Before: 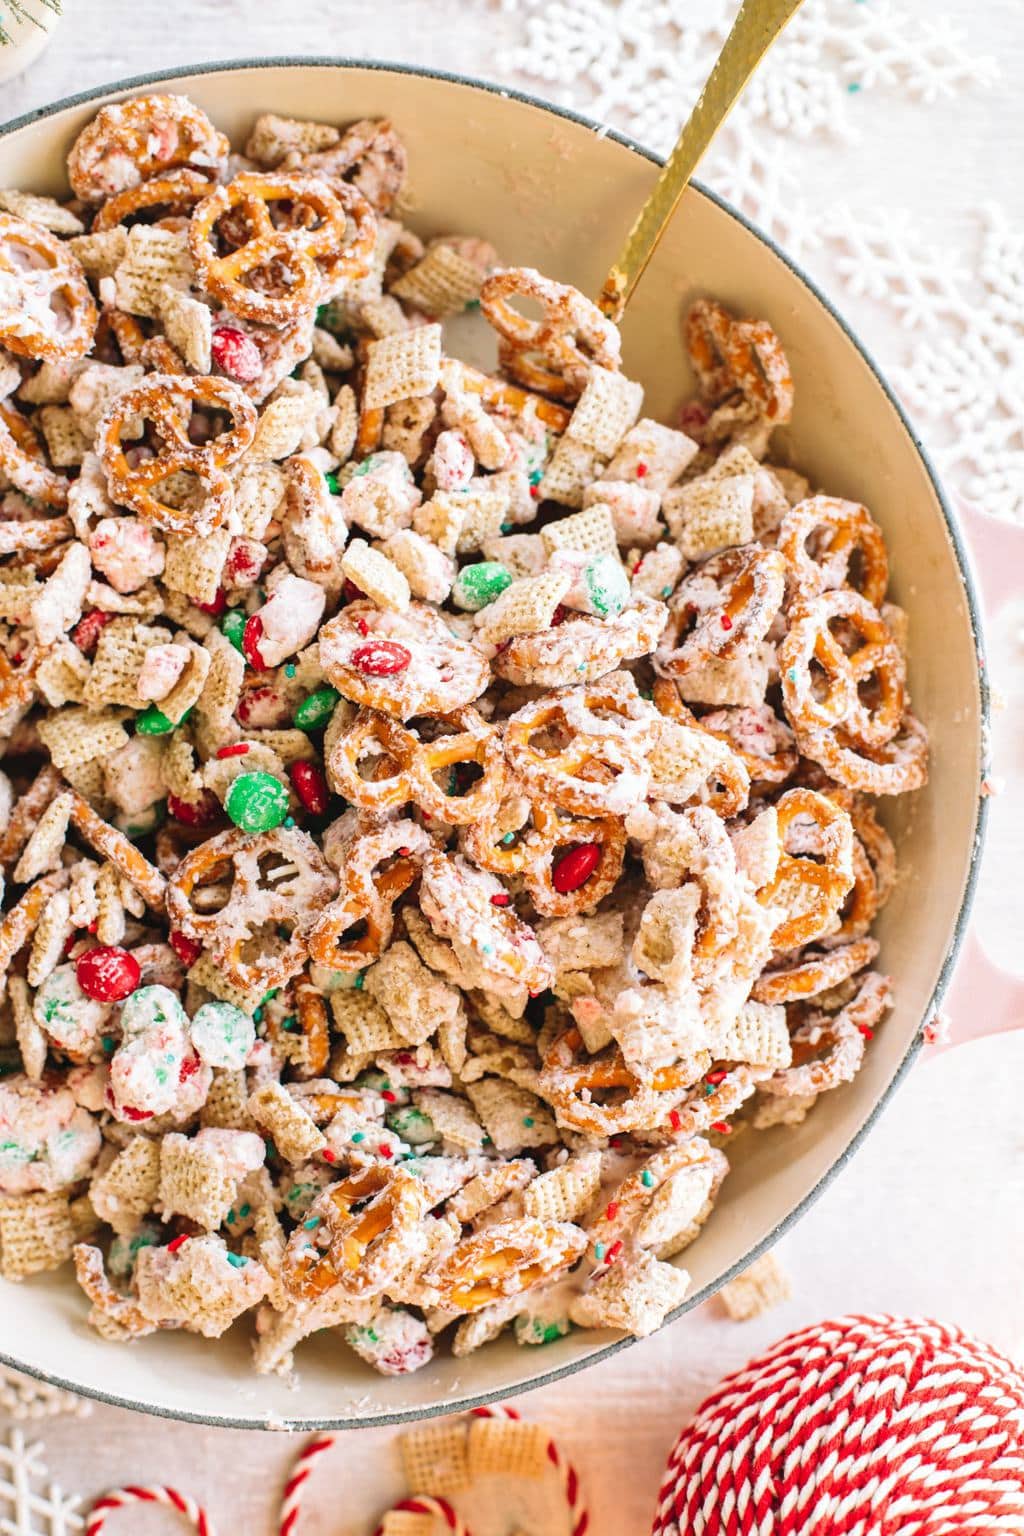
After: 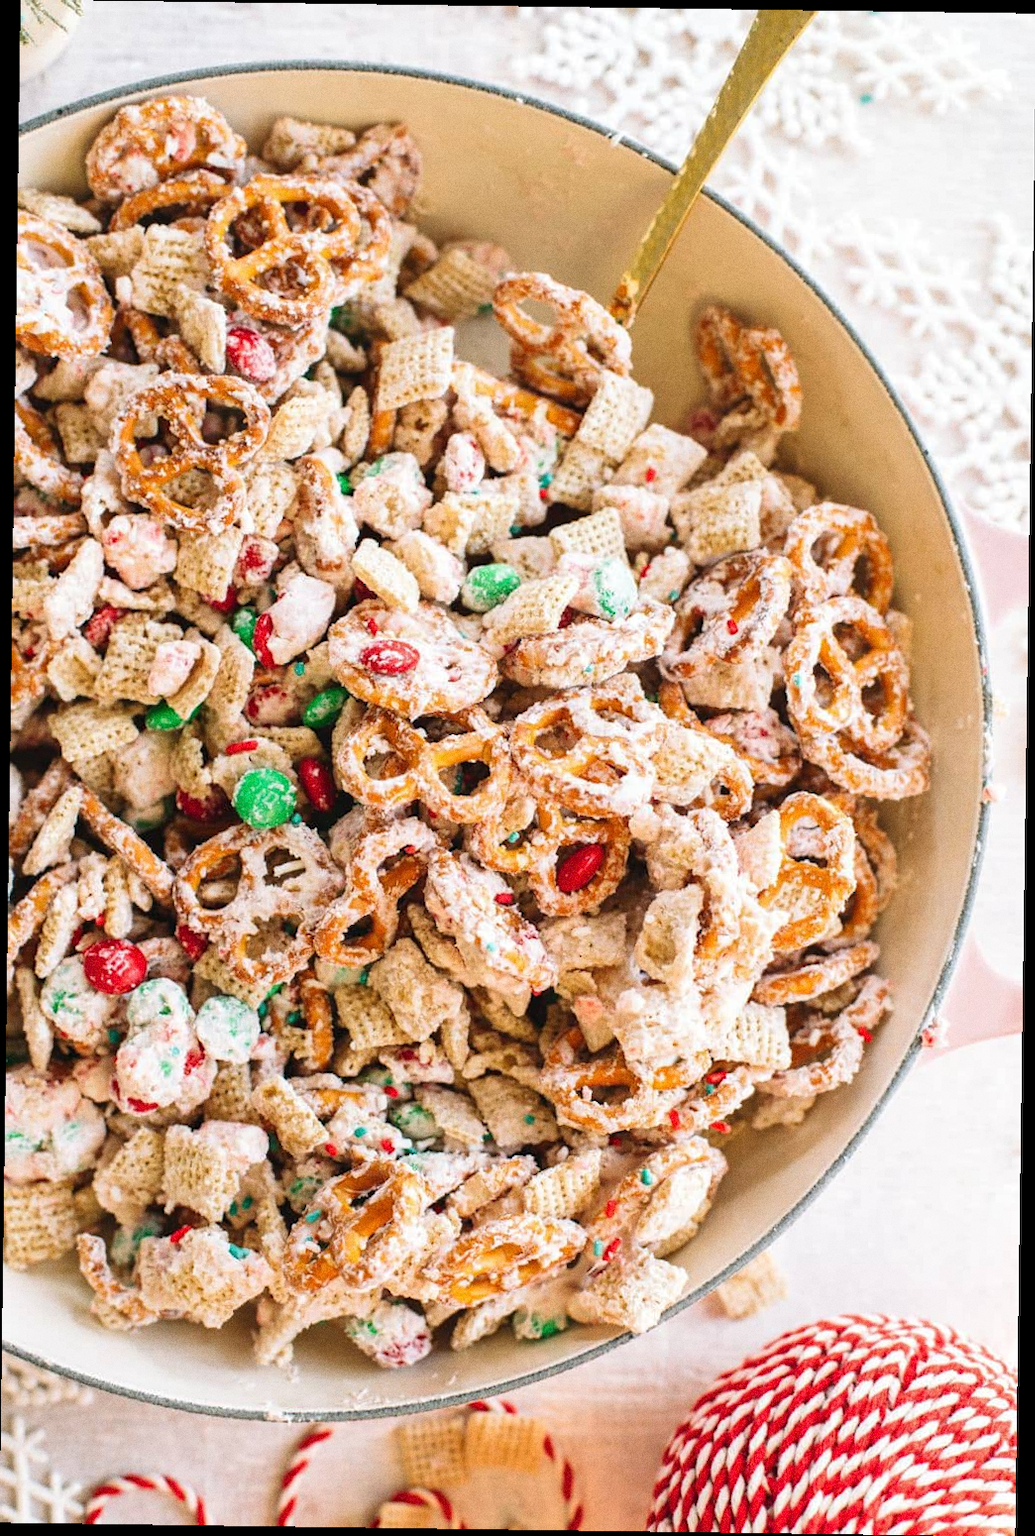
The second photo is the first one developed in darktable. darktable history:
rotate and perspective: rotation 0.8°, automatic cropping off
grain: coarseness 3.21 ISO
